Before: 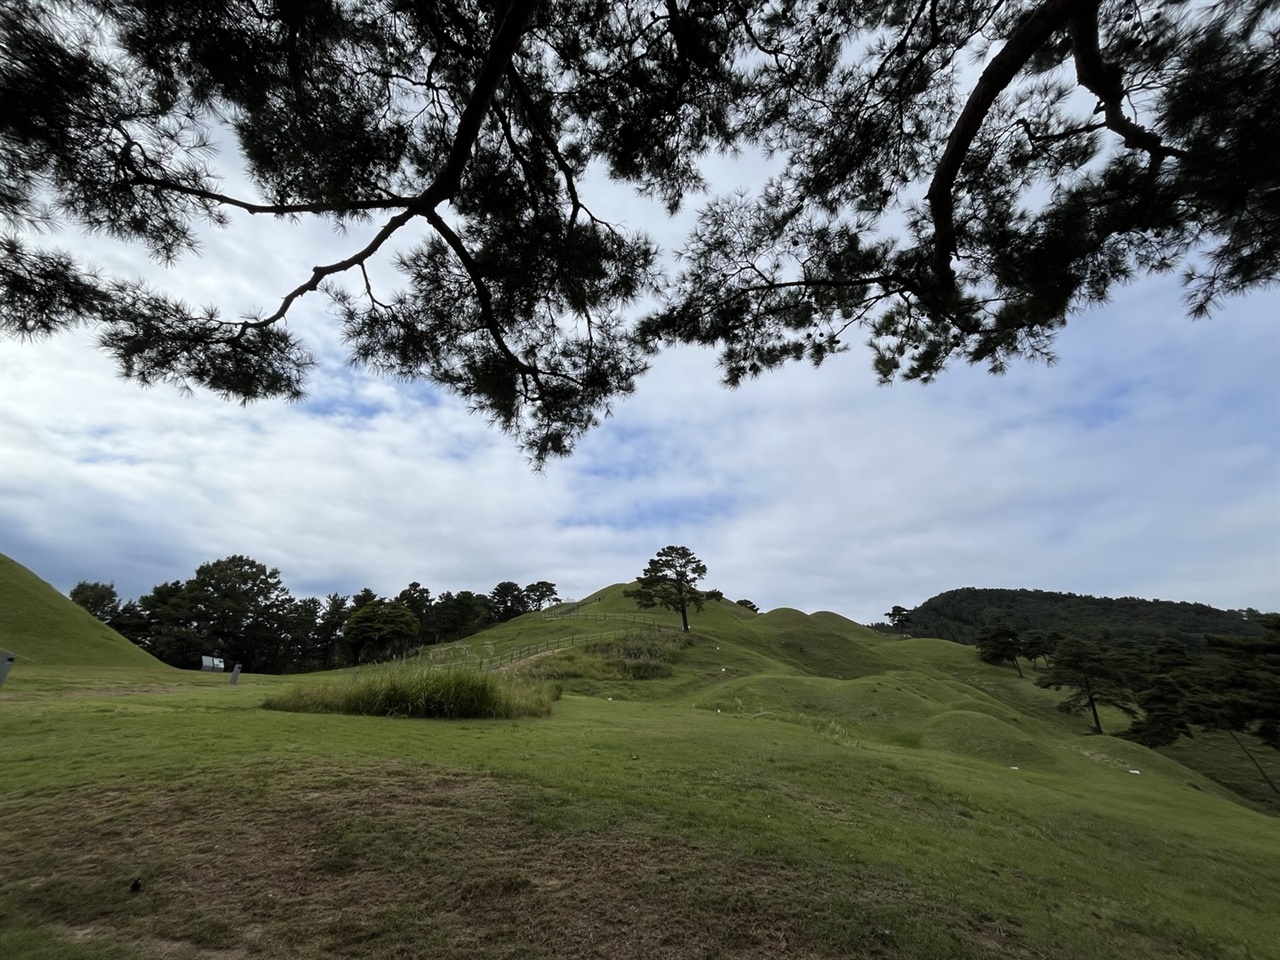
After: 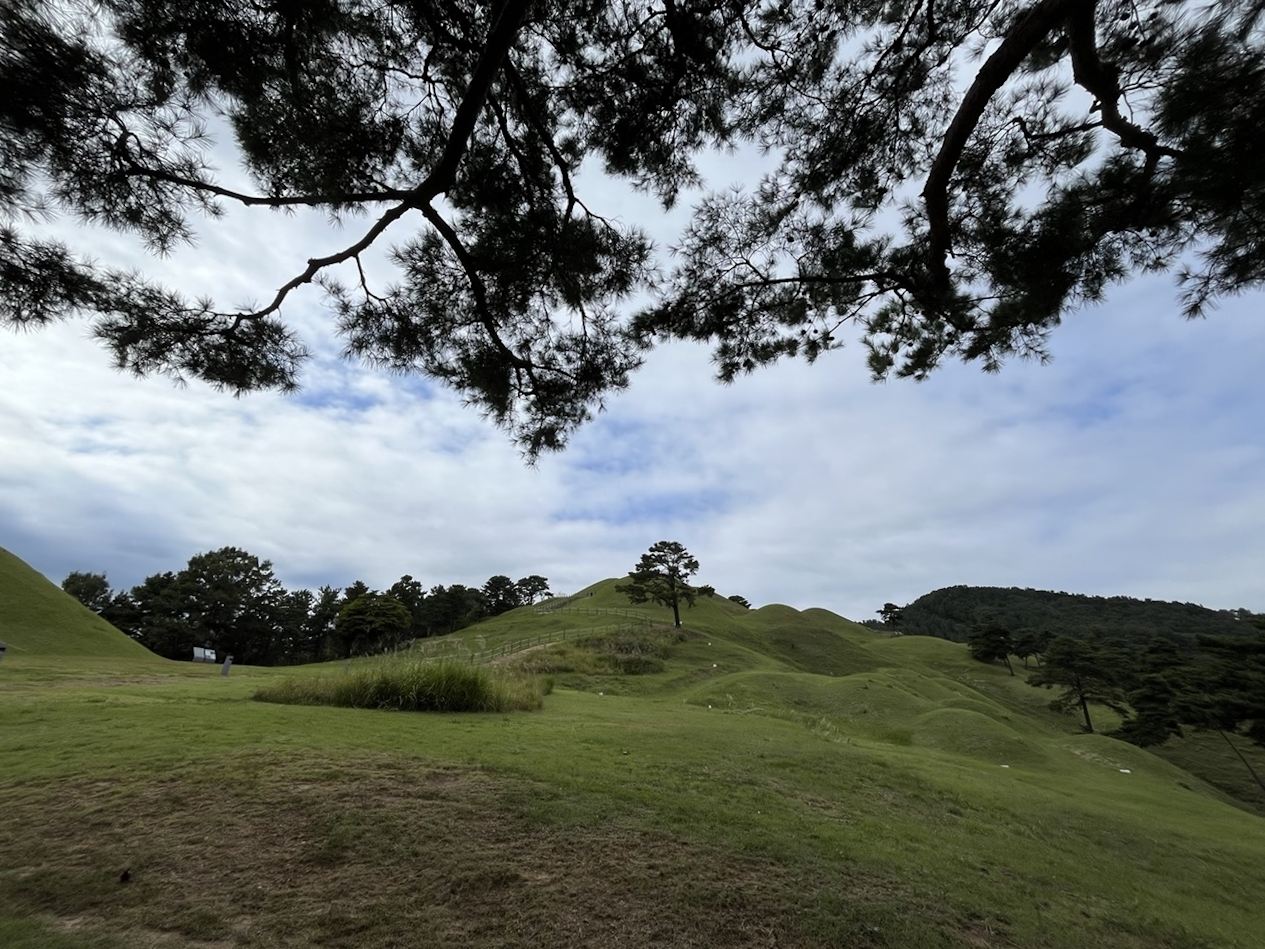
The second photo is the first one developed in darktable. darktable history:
crop and rotate: angle -0.493°
